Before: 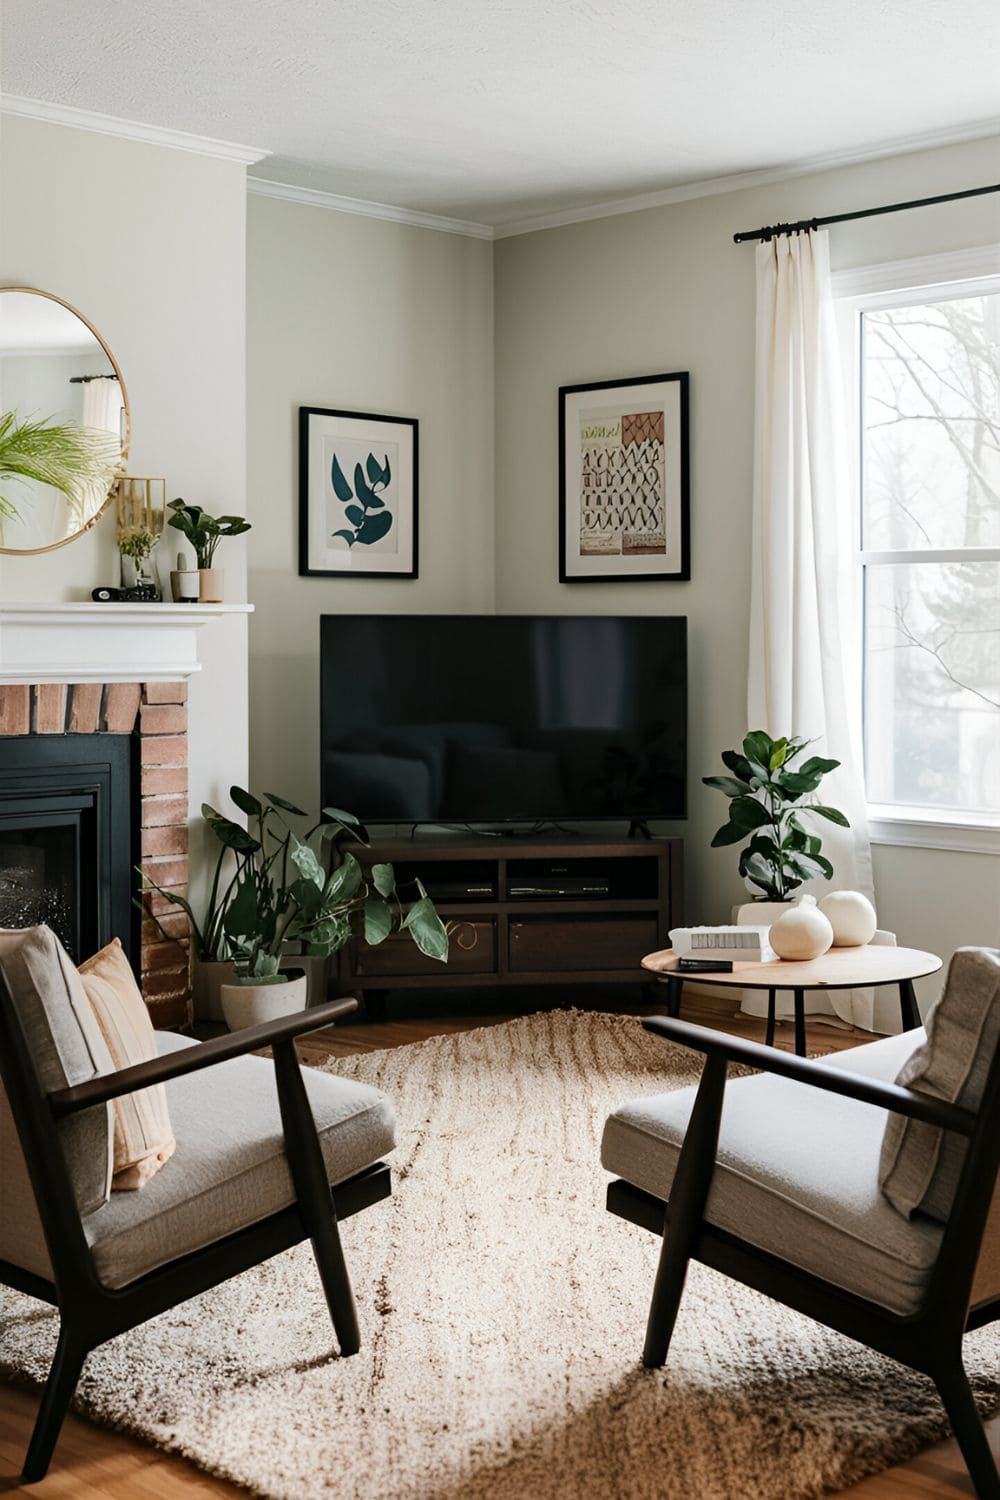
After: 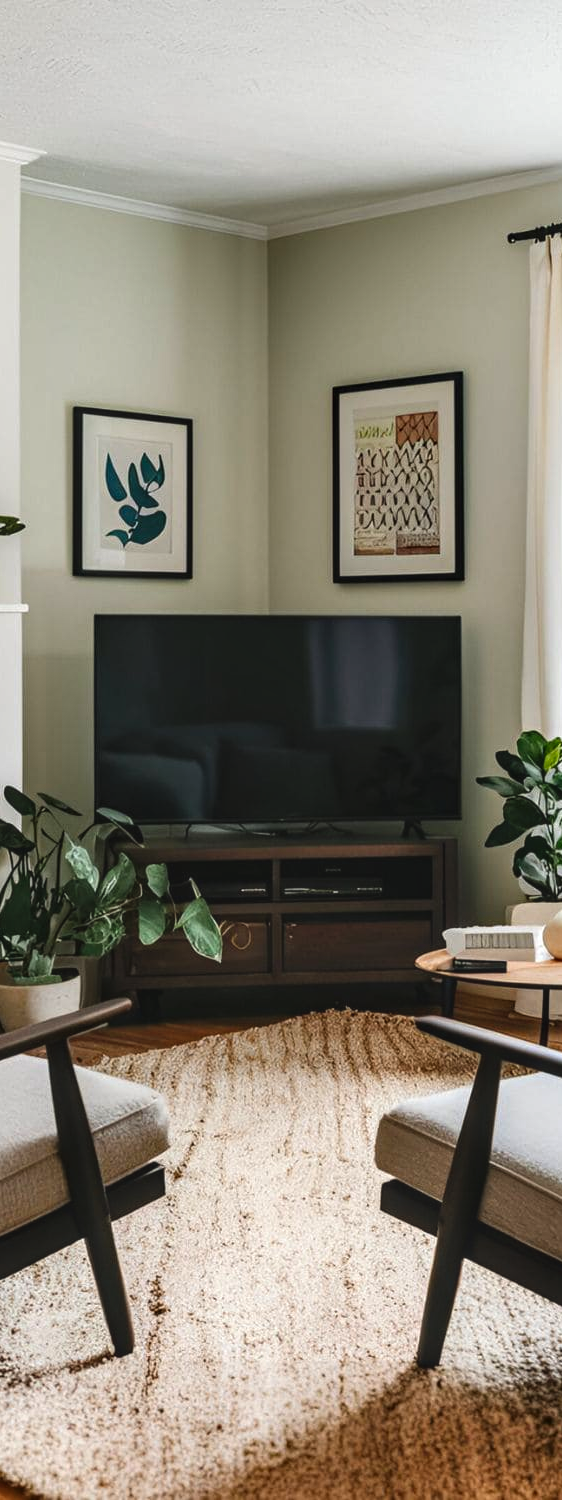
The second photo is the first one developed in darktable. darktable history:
contrast brightness saturation: brightness -0.018, saturation 0.345
local contrast: detail 130%
crop and rotate: left 22.674%, right 21.058%
exposure: black level correction -0.007, exposure 0.069 EV, compensate exposure bias true, compensate highlight preservation false
